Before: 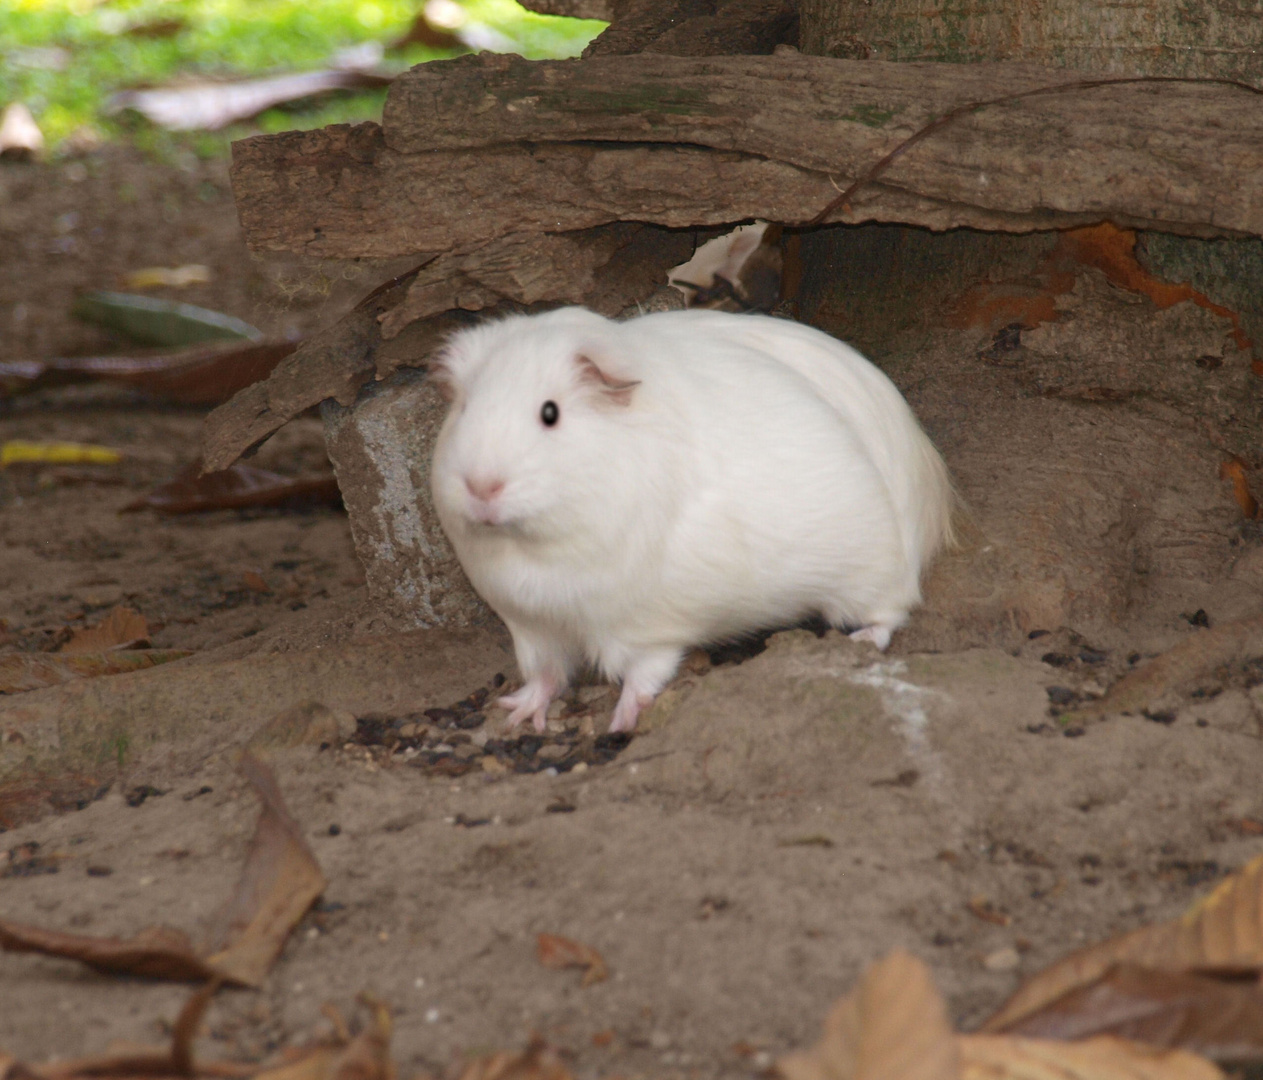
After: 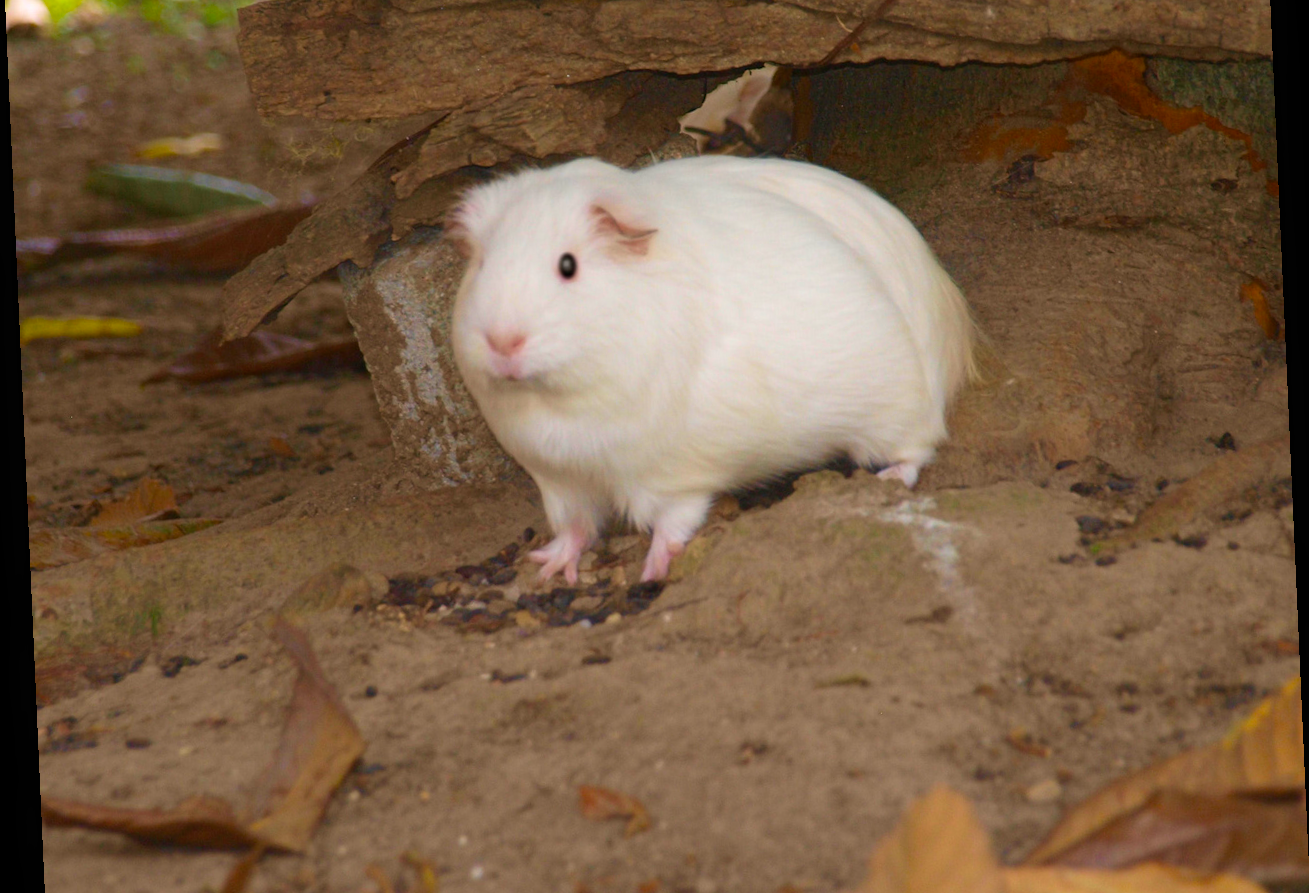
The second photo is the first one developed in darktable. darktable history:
crop and rotate: top 15.774%, bottom 5.506%
contrast equalizer: y [[0.5, 0.5, 0.472, 0.5, 0.5, 0.5], [0.5 ×6], [0.5 ×6], [0 ×6], [0 ×6]]
velvia: on, module defaults
rotate and perspective: rotation -2.56°, automatic cropping off
color balance rgb: linear chroma grading › global chroma 15%, perceptual saturation grading › global saturation 30%
